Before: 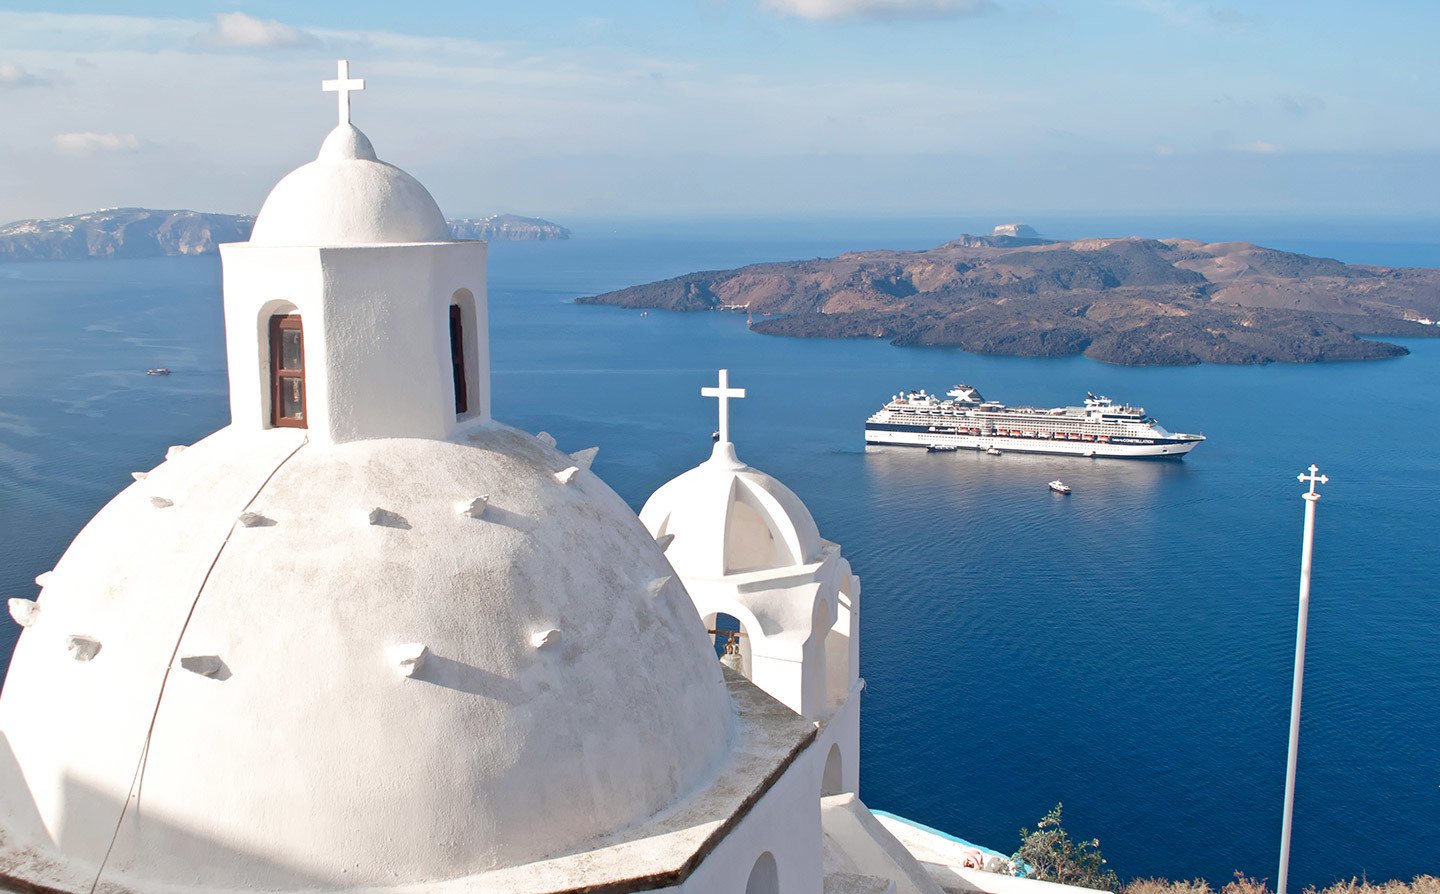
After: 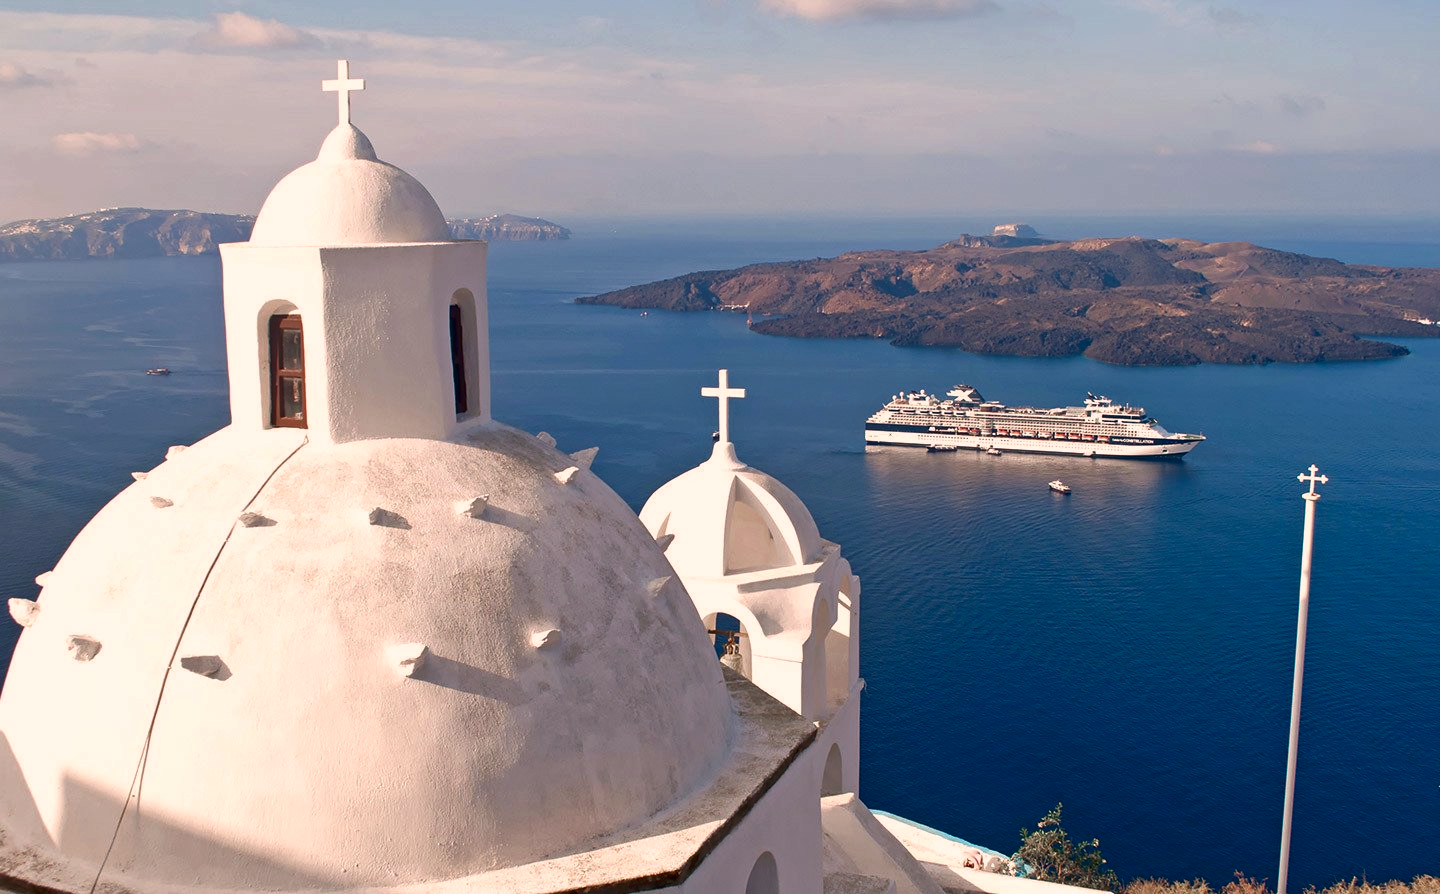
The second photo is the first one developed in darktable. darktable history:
color correction: highlights a* 11.96, highlights b* 11.58
contrast brightness saturation: brightness -0.2, saturation 0.08
